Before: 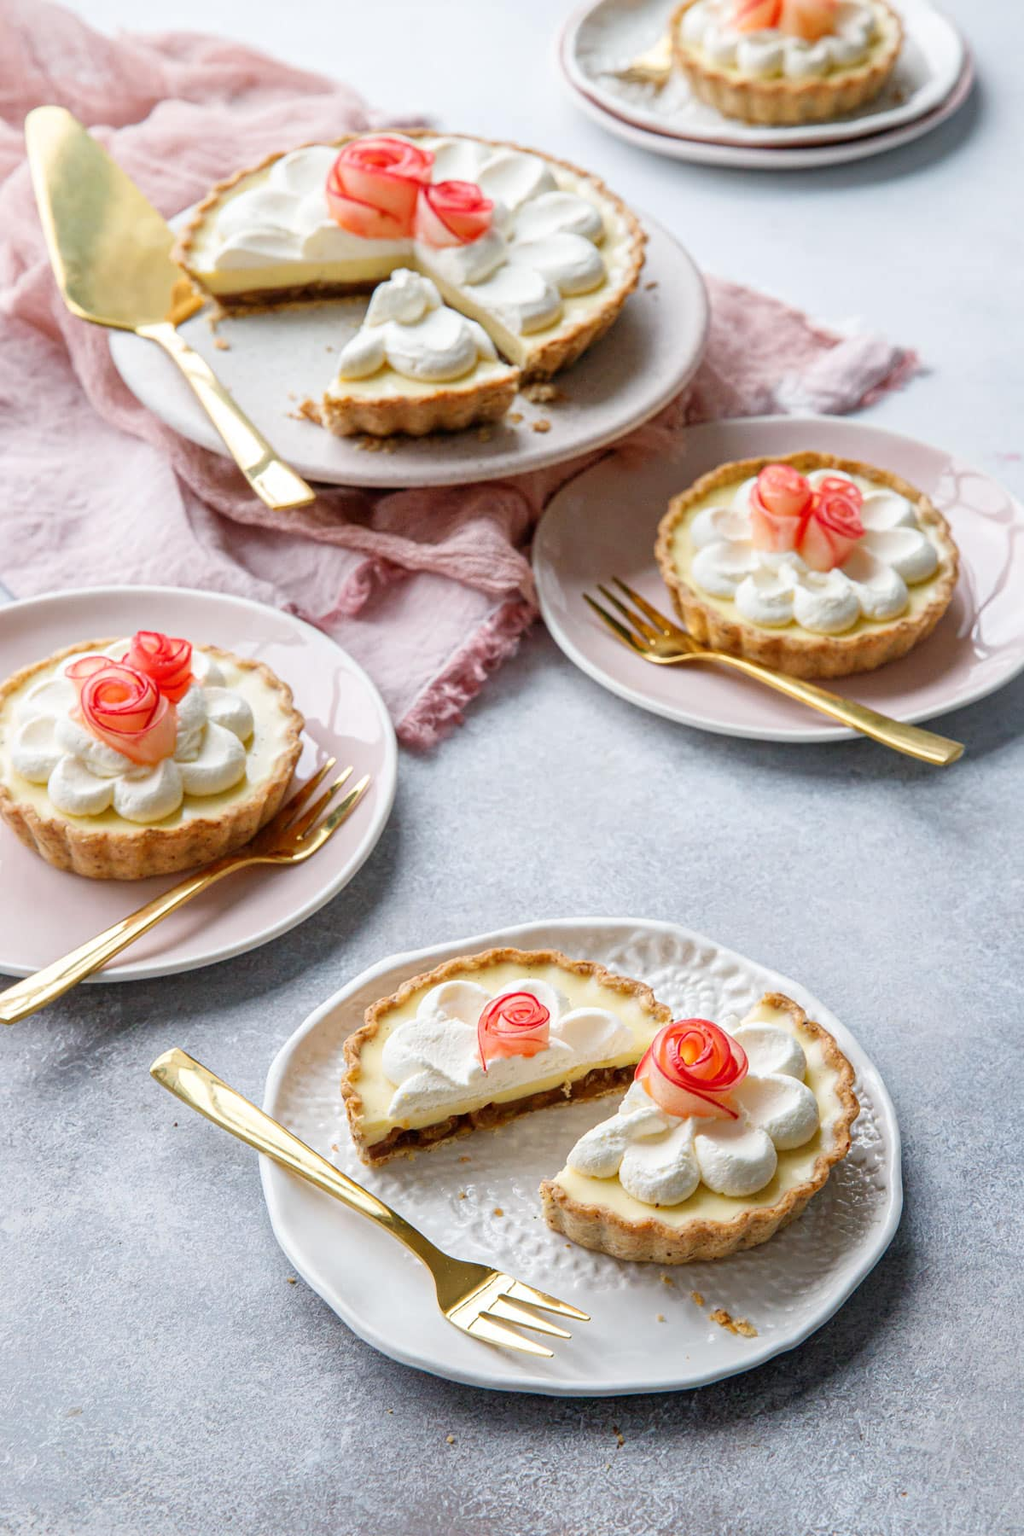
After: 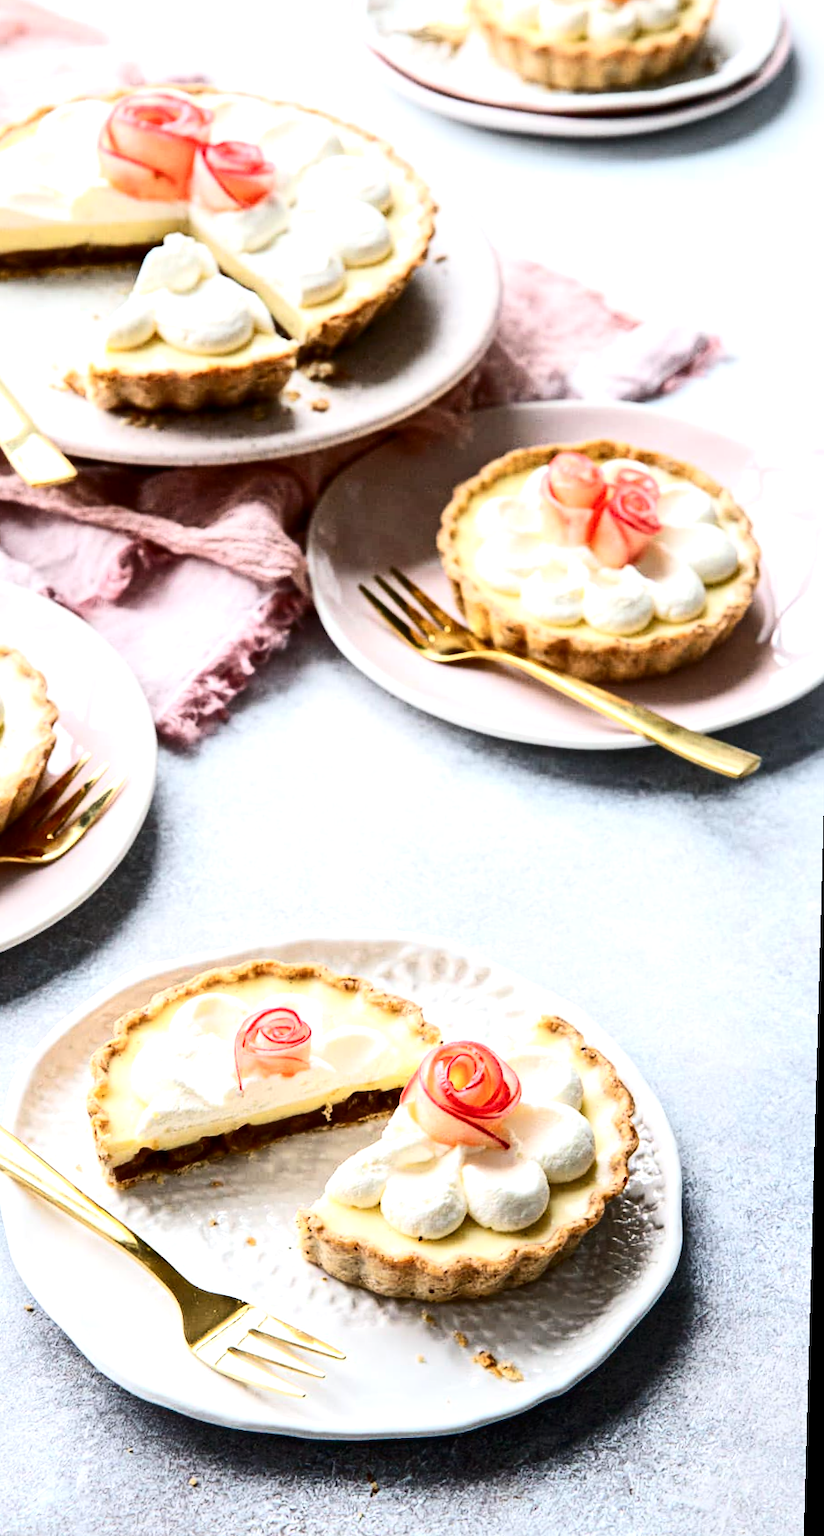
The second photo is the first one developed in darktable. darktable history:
contrast brightness saturation: contrast 0.28
crop and rotate: left 24.6%
tone equalizer: -8 EV -0.75 EV, -7 EV -0.7 EV, -6 EV -0.6 EV, -5 EV -0.4 EV, -3 EV 0.4 EV, -2 EV 0.6 EV, -1 EV 0.7 EV, +0 EV 0.75 EV, edges refinement/feathering 500, mask exposure compensation -1.57 EV, preserve details no
white balance: red 1, blue 1
rotate and perspective: rotation 1.57°, crop left 0.018, crop right 0.982, crop top 0.039, crop bottom 0.961
